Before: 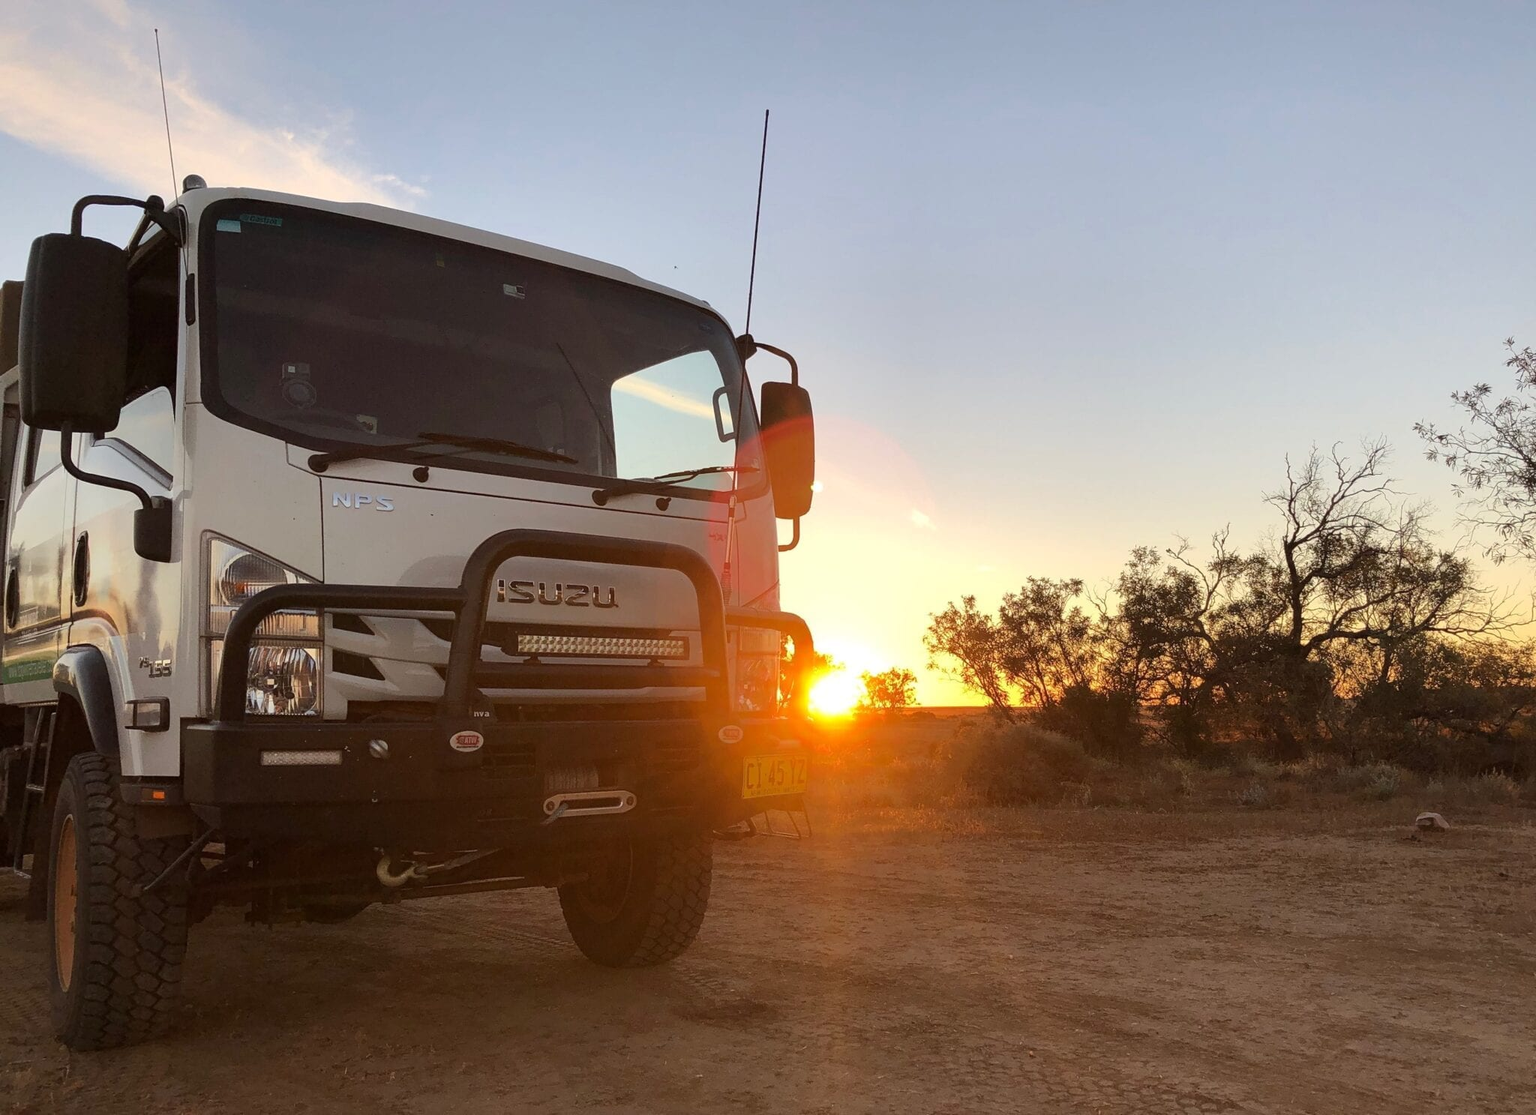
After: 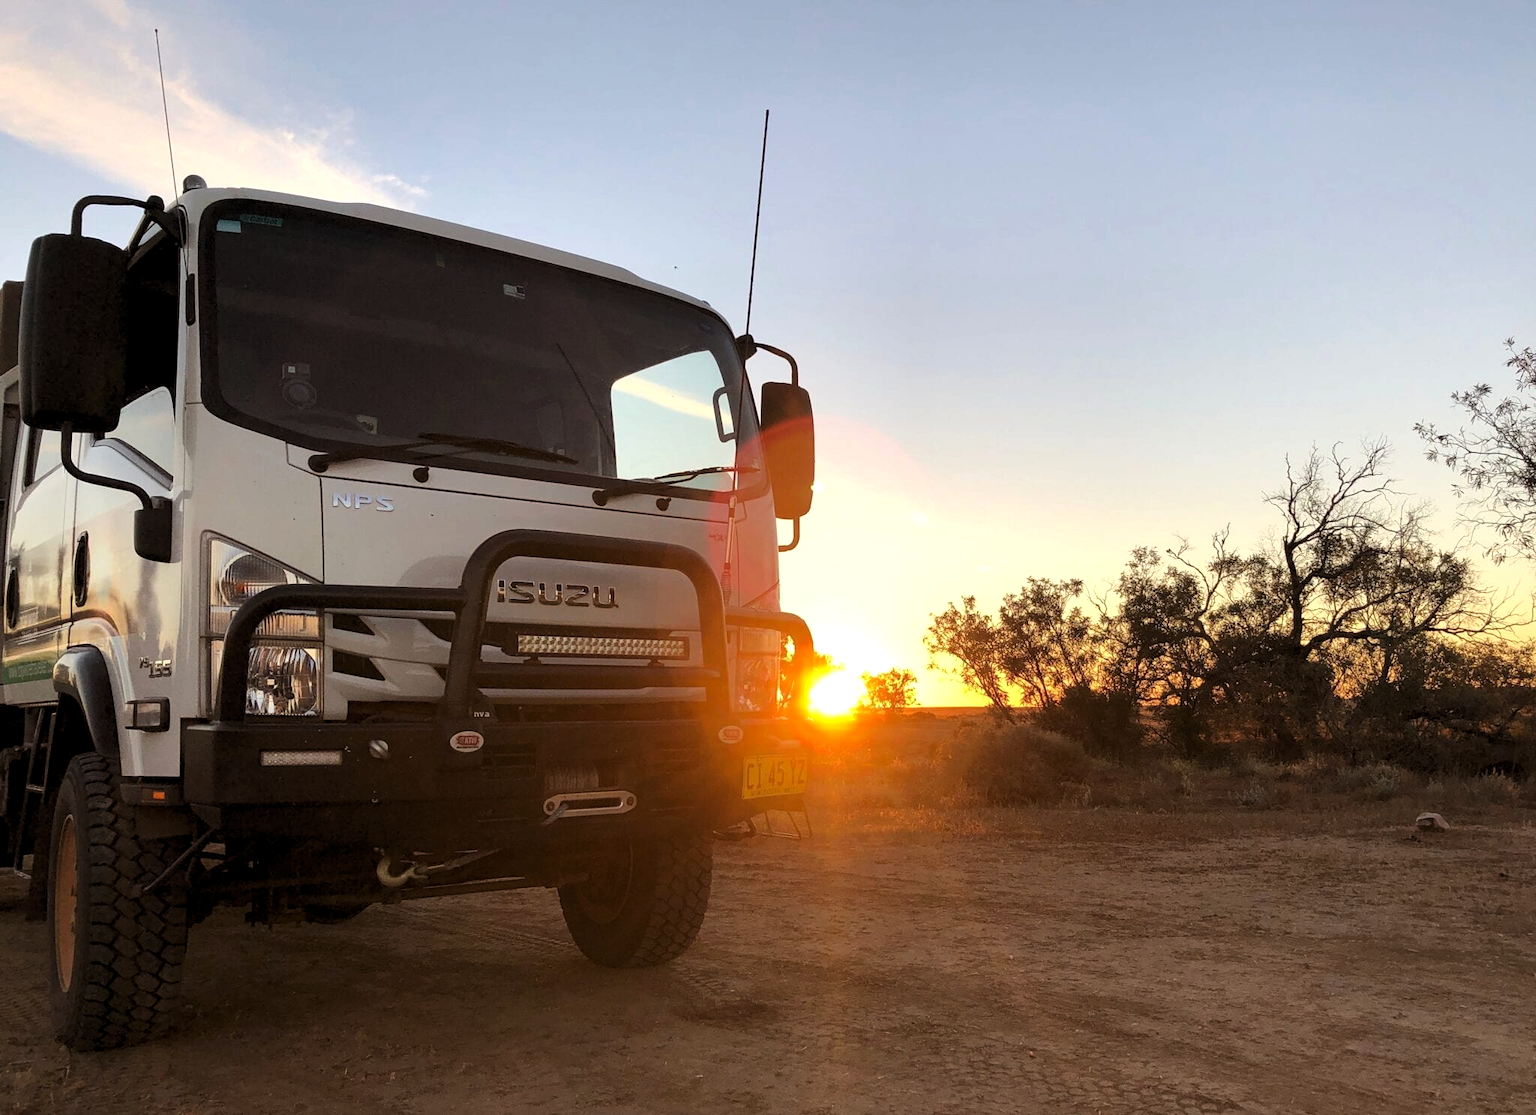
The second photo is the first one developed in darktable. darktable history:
levels: black 0.05%, levels [0.062, 0.494, 0.925]
